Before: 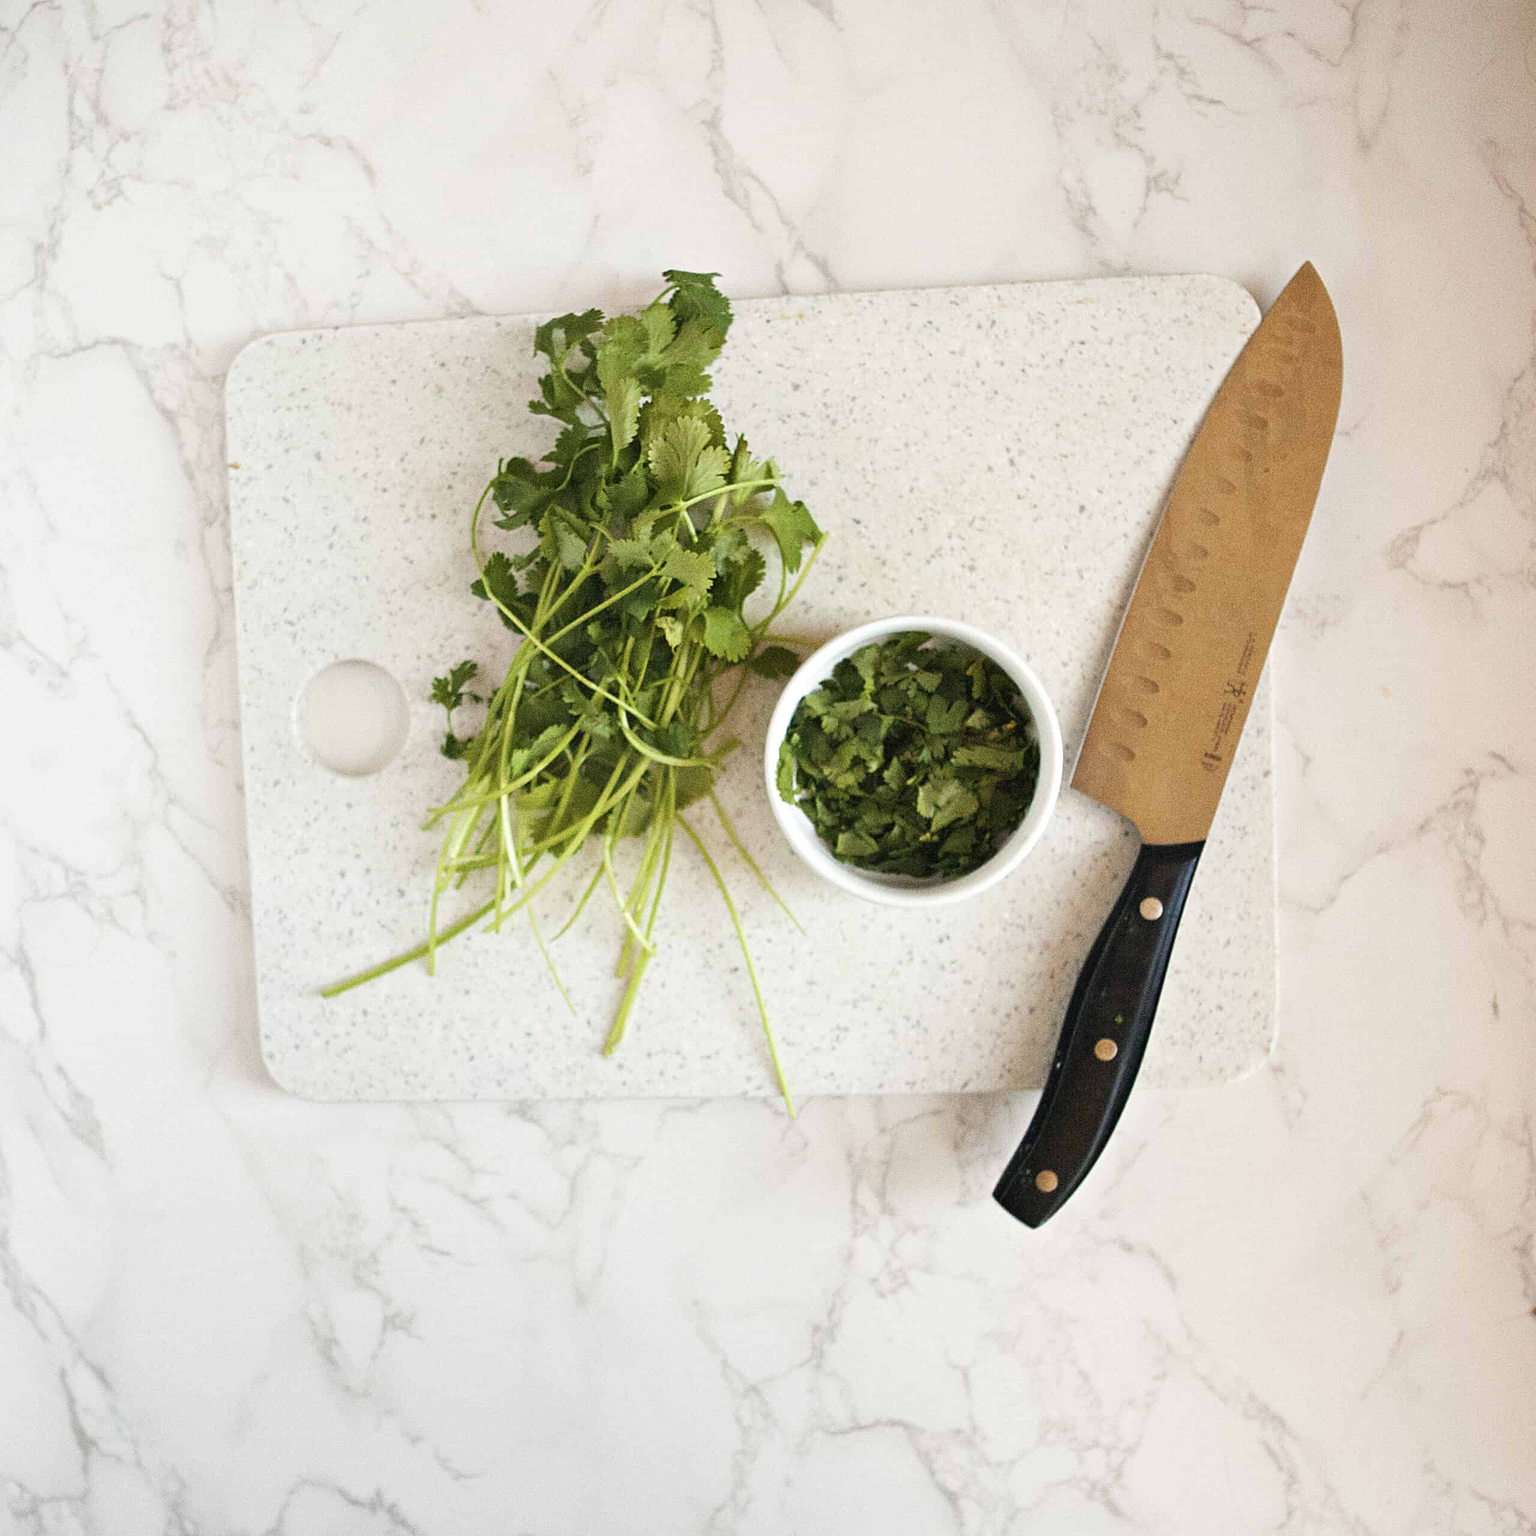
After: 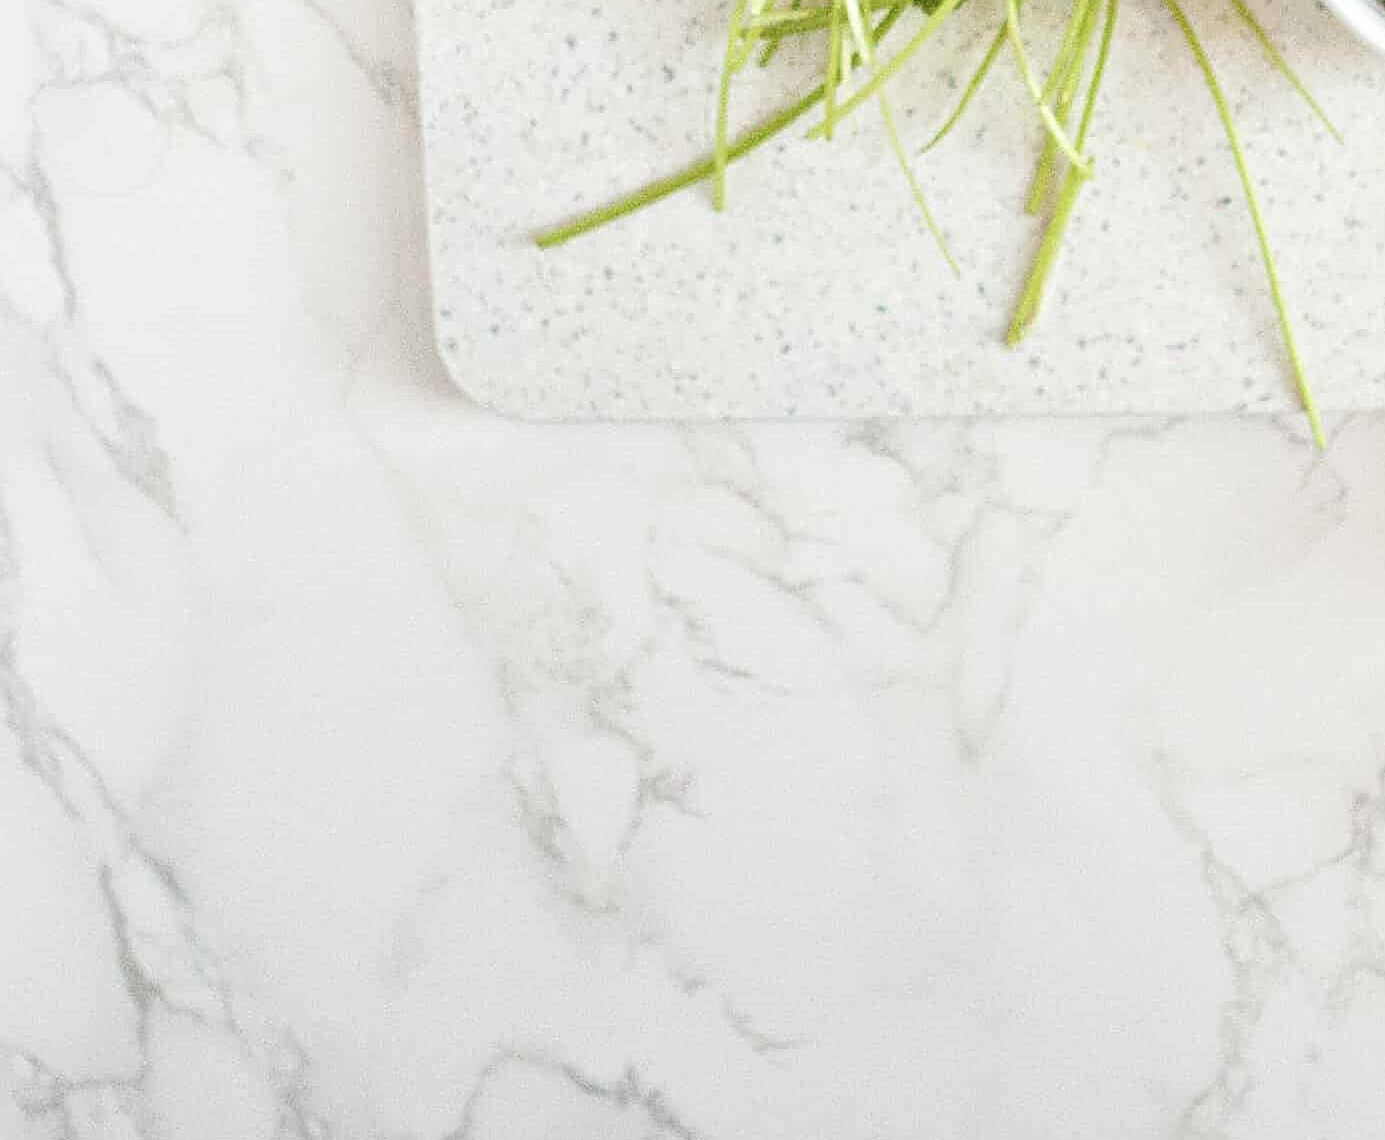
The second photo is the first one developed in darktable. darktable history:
sharpen: on, module defaults
crop and rotate: top 55.291%, right 45.887%, bottom 0.16%
